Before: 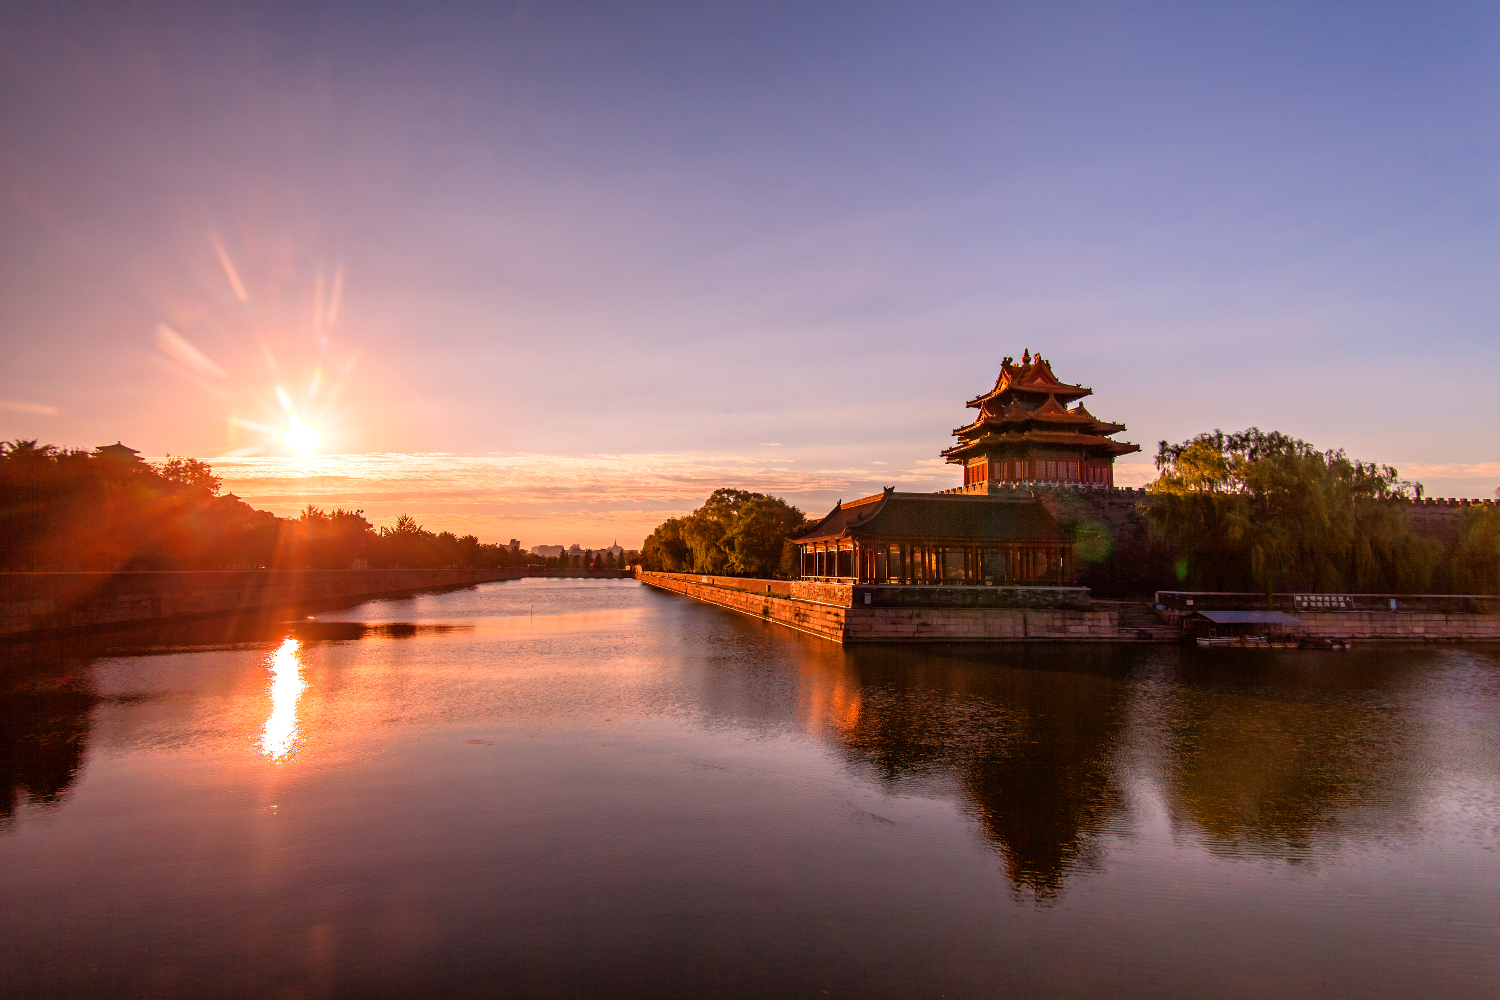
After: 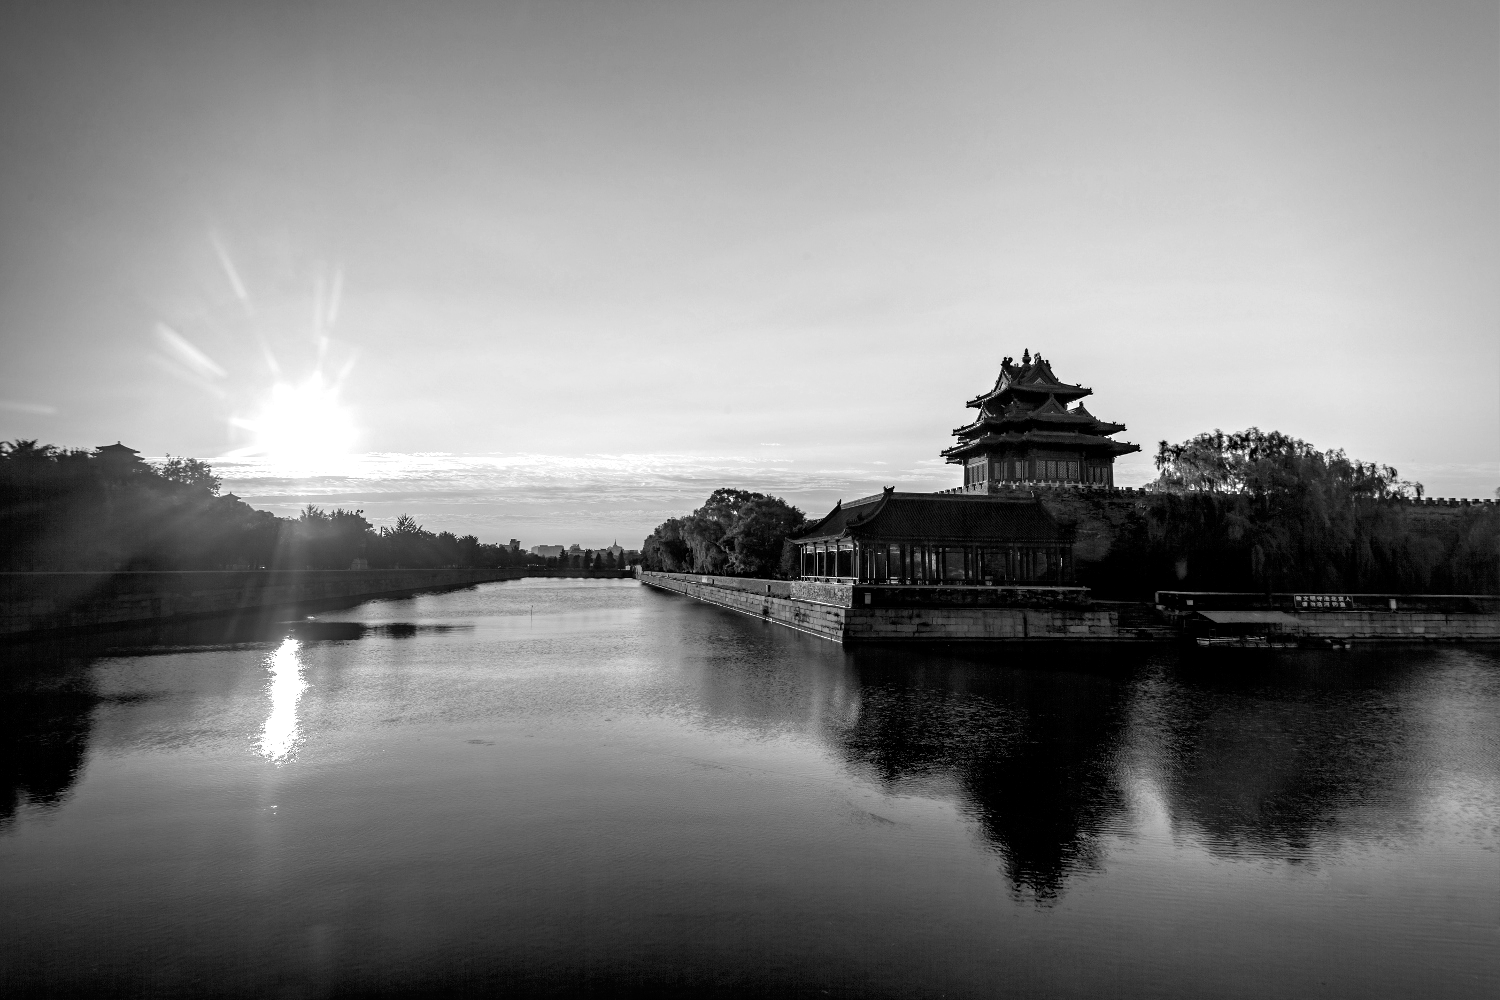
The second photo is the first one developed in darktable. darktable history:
vignetting: saturation 0.386, unbound false
tone equalizer: on, module defaults
exposure: black level correction 0.01, exposure 0.011 EV, compensate exposure bias true, compensate highlight preservation false
color calibration: output gray [0.23, 0.37, 0.4, 0], illuminant as shot in camera, x 0.462, y 0.42, temperature 2671.45 K
